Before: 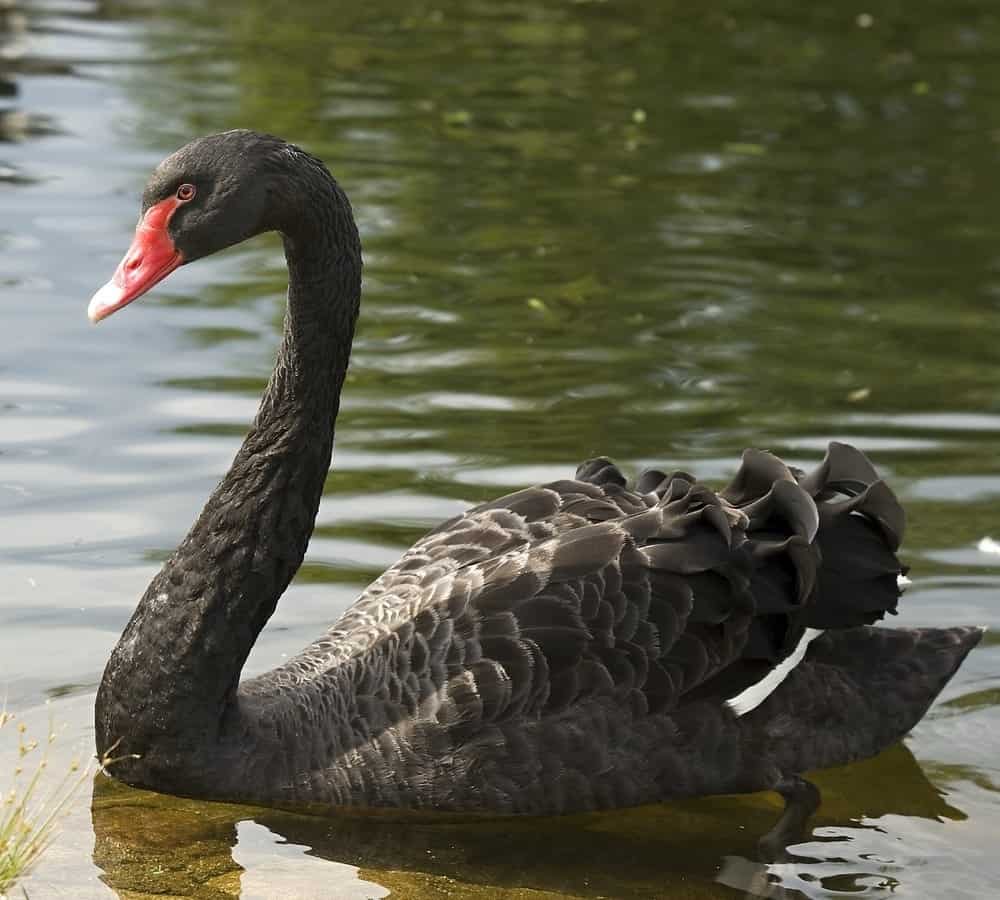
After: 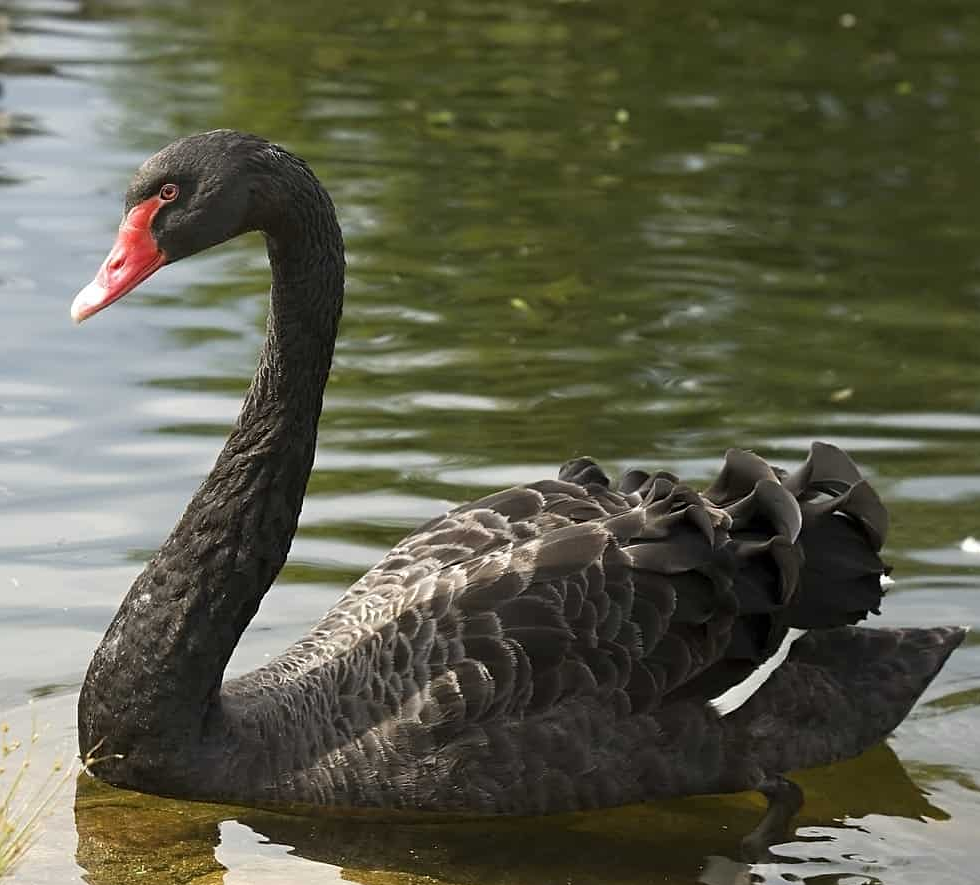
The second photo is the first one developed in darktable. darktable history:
crop: left 1.705%, right 0.273%, bottom 1.614%
sharpen: amount 0.206
